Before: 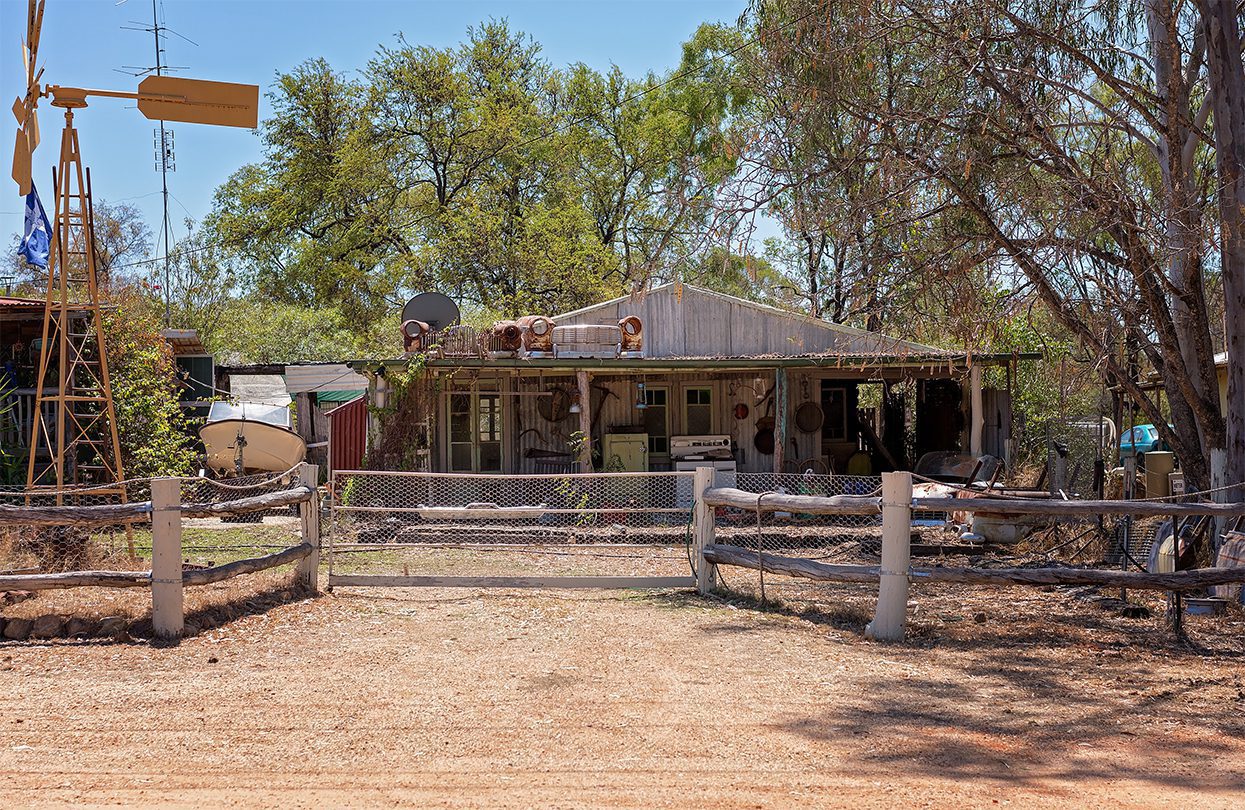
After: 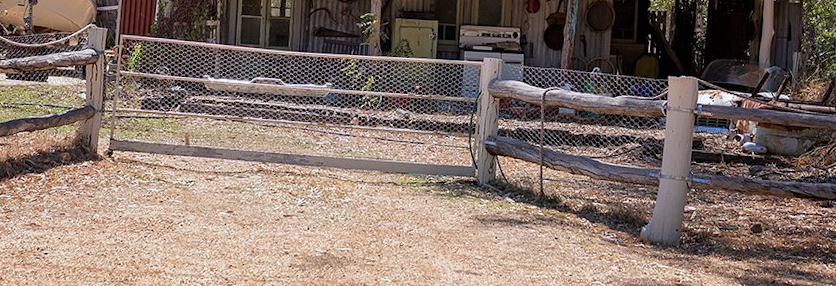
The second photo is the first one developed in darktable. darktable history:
crop: left 18.091%, top 51.13%, right 17.525%, bottom 16.85%
rotate and perspective: rotation 4.1°, automatic cropping off
white balance: red 0.976, blue 1.04
